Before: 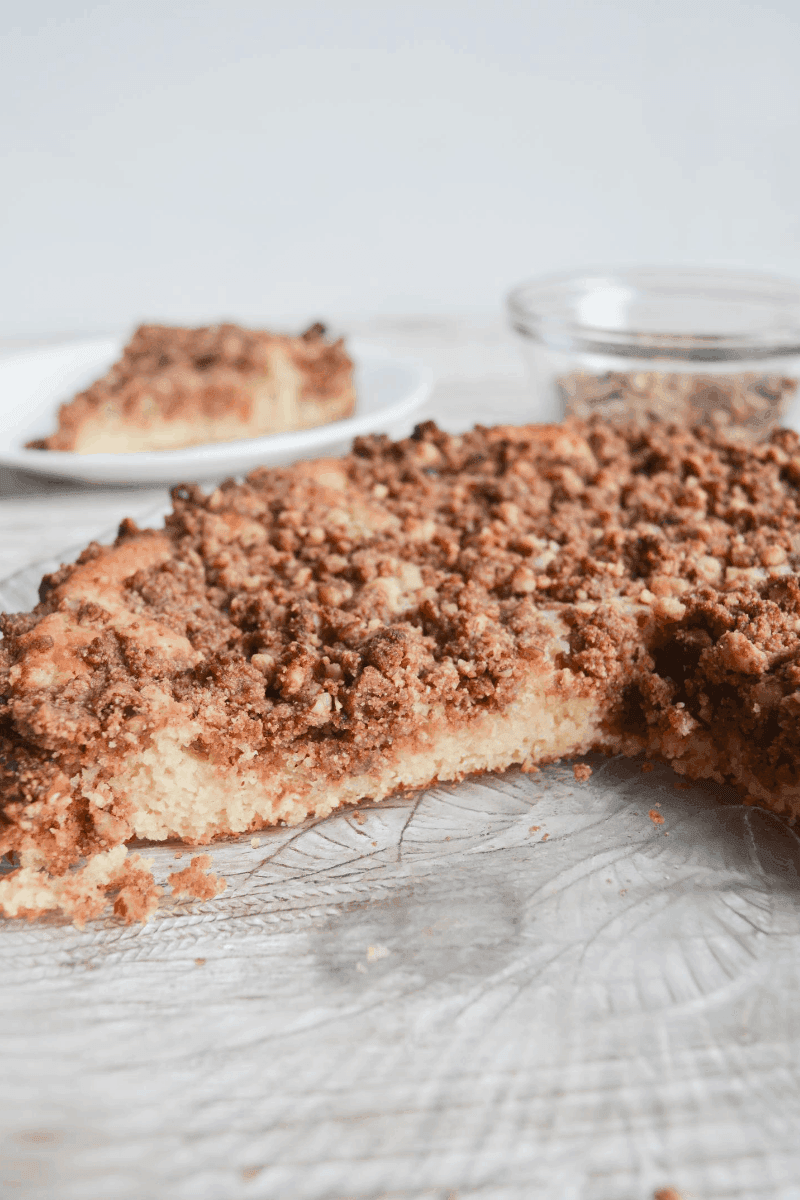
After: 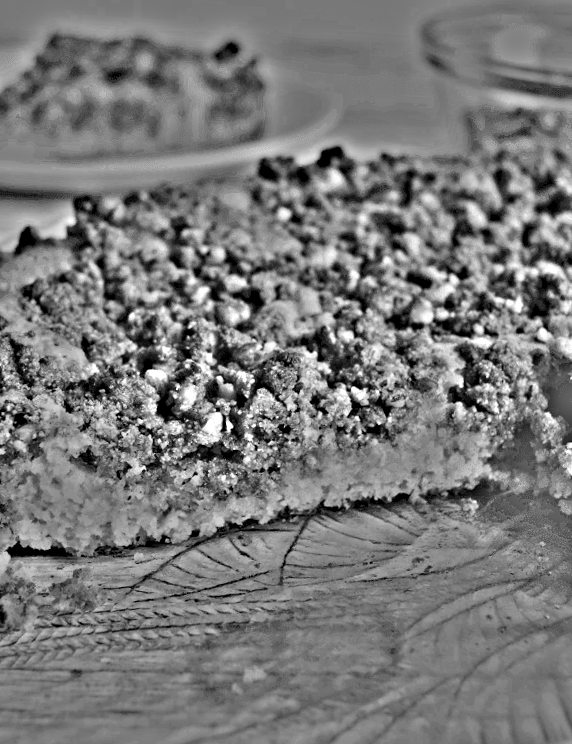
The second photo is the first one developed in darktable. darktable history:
highpass: on, module defaults
crop and rotate: angle -3.37°, left 9.79%, top 20.73%, right 12.42%, bottom 11.82%
white balance: red 1, blue 1
